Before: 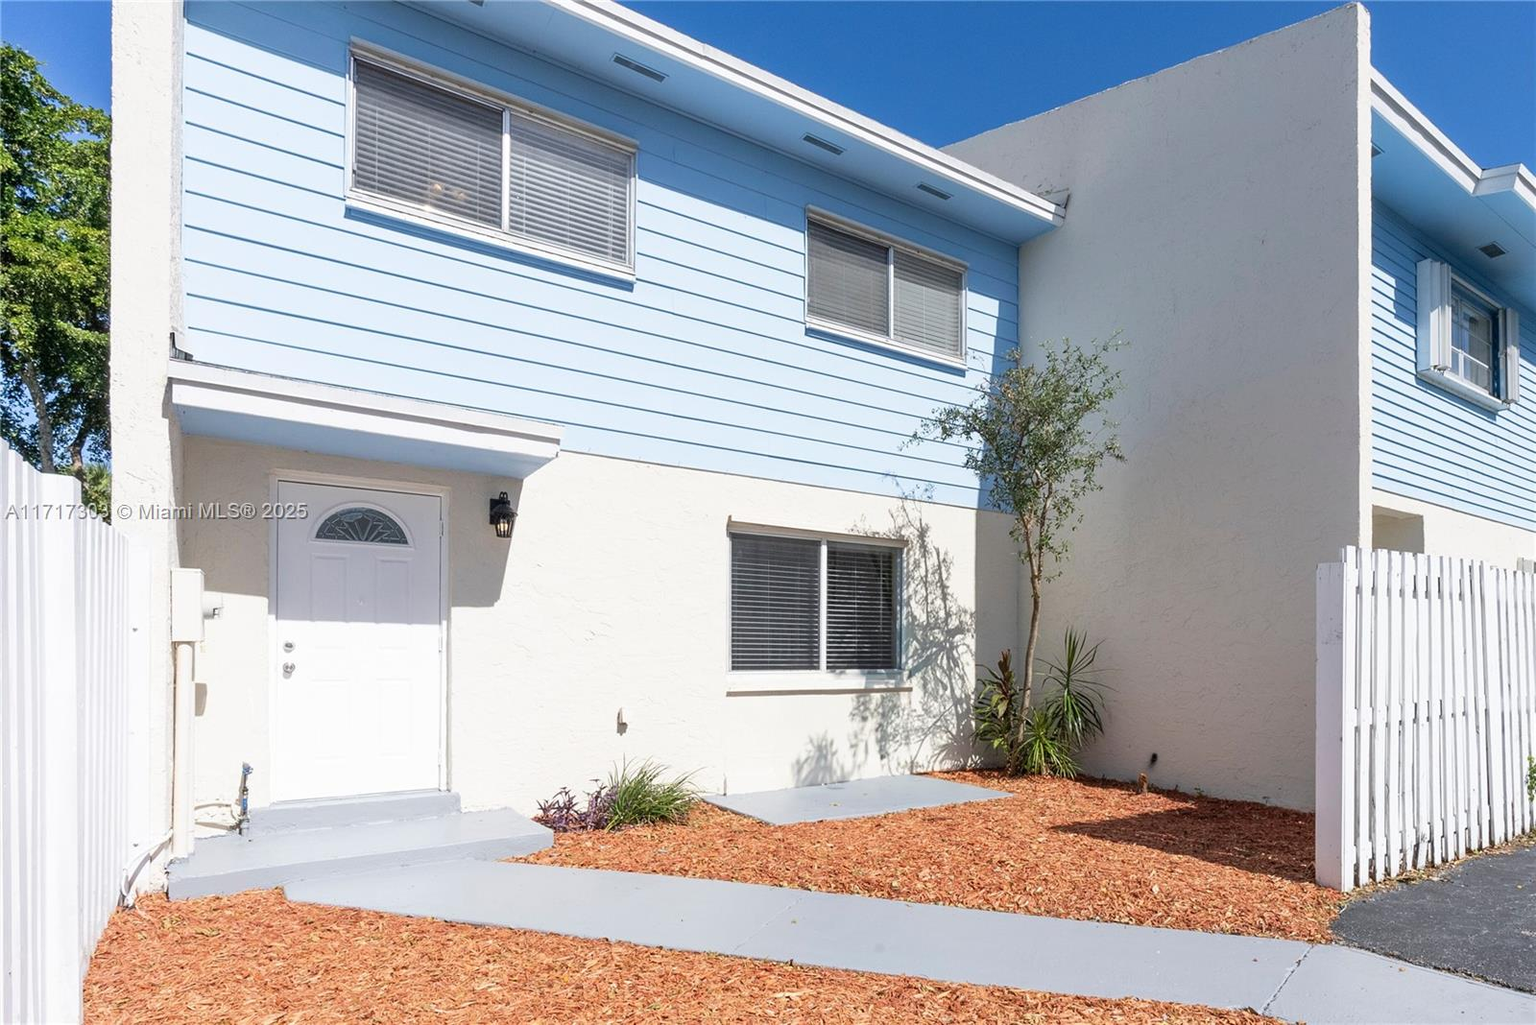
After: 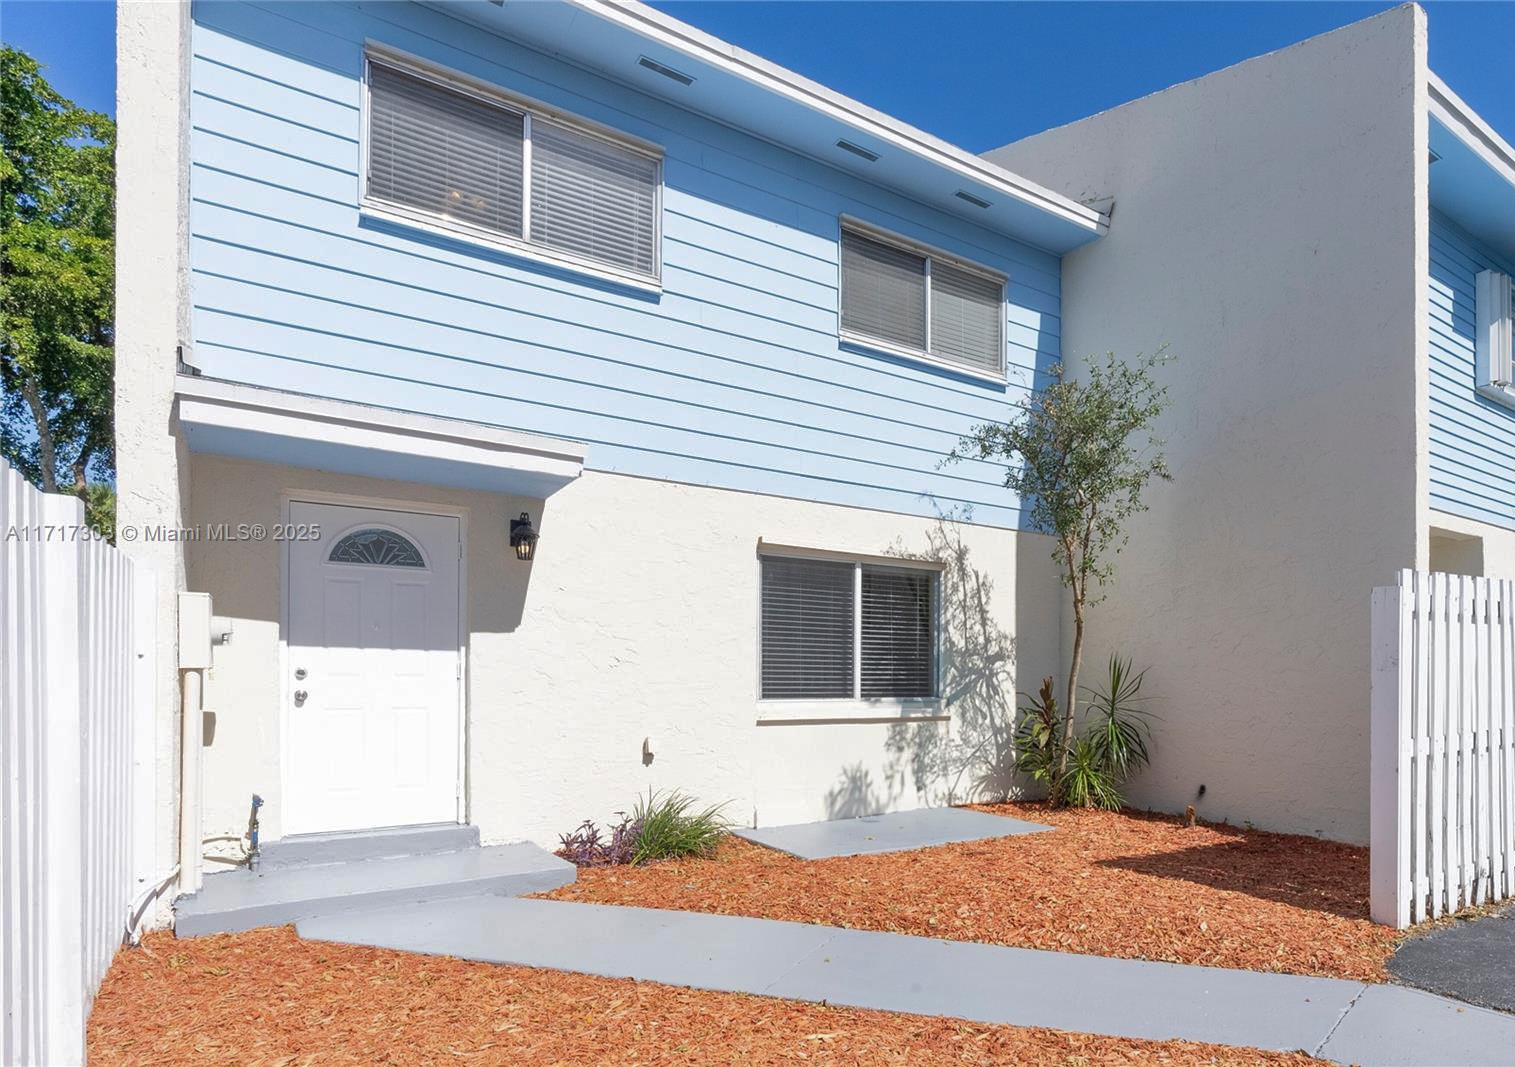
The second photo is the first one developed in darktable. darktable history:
crop and rotate: left 0%, right 5.281%
shadows and highlights: on, module defaults
tone equalizer: edges refinement/feathering 500, mask exposure compensation -1.57 EV, preserve details no
